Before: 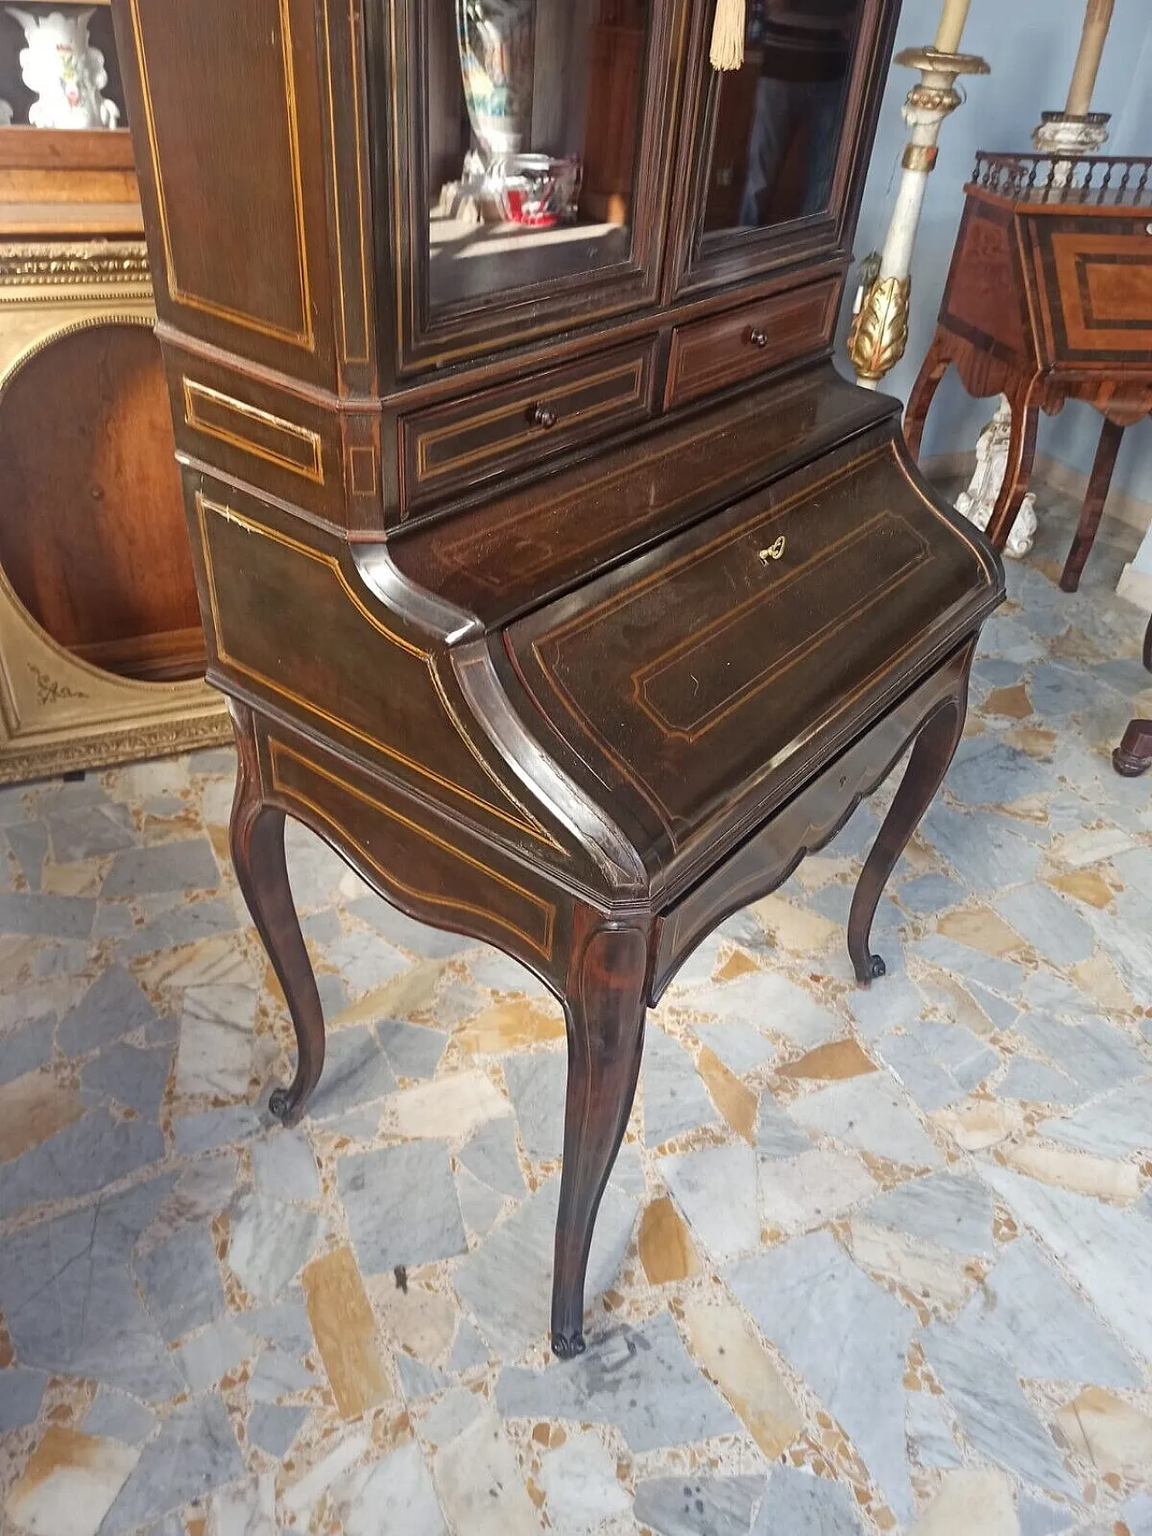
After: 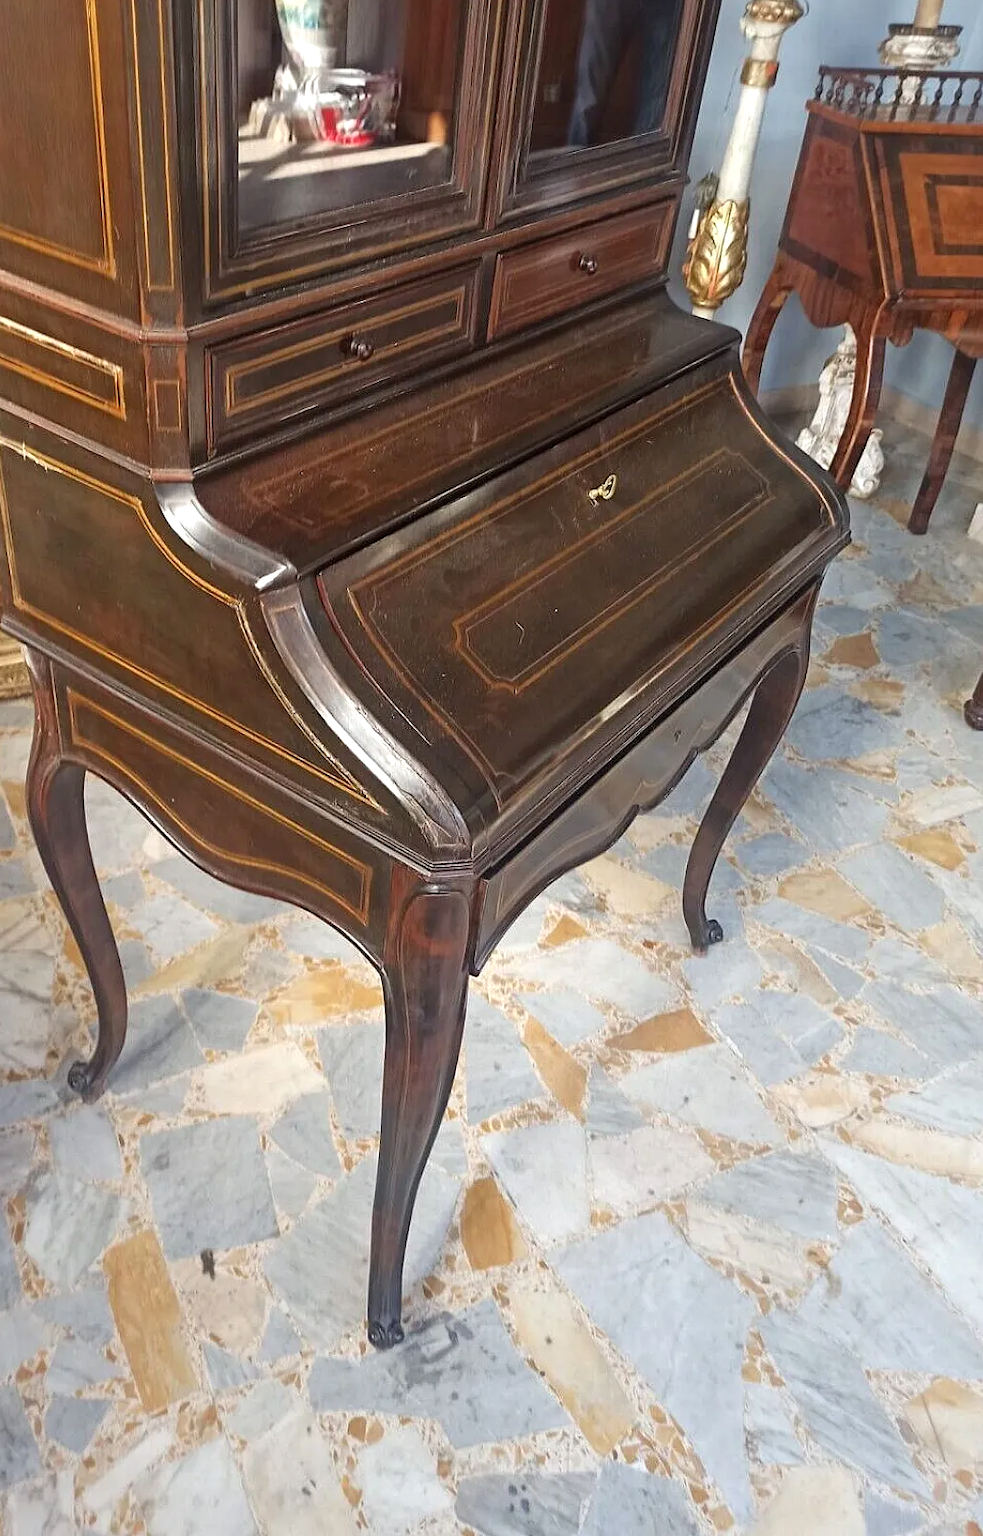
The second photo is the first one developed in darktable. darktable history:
crop and rotate: left 17.852%, top 5.819%, right 1.764%
exposure: exposure 0.187 EV, compensate highlight preservation false
